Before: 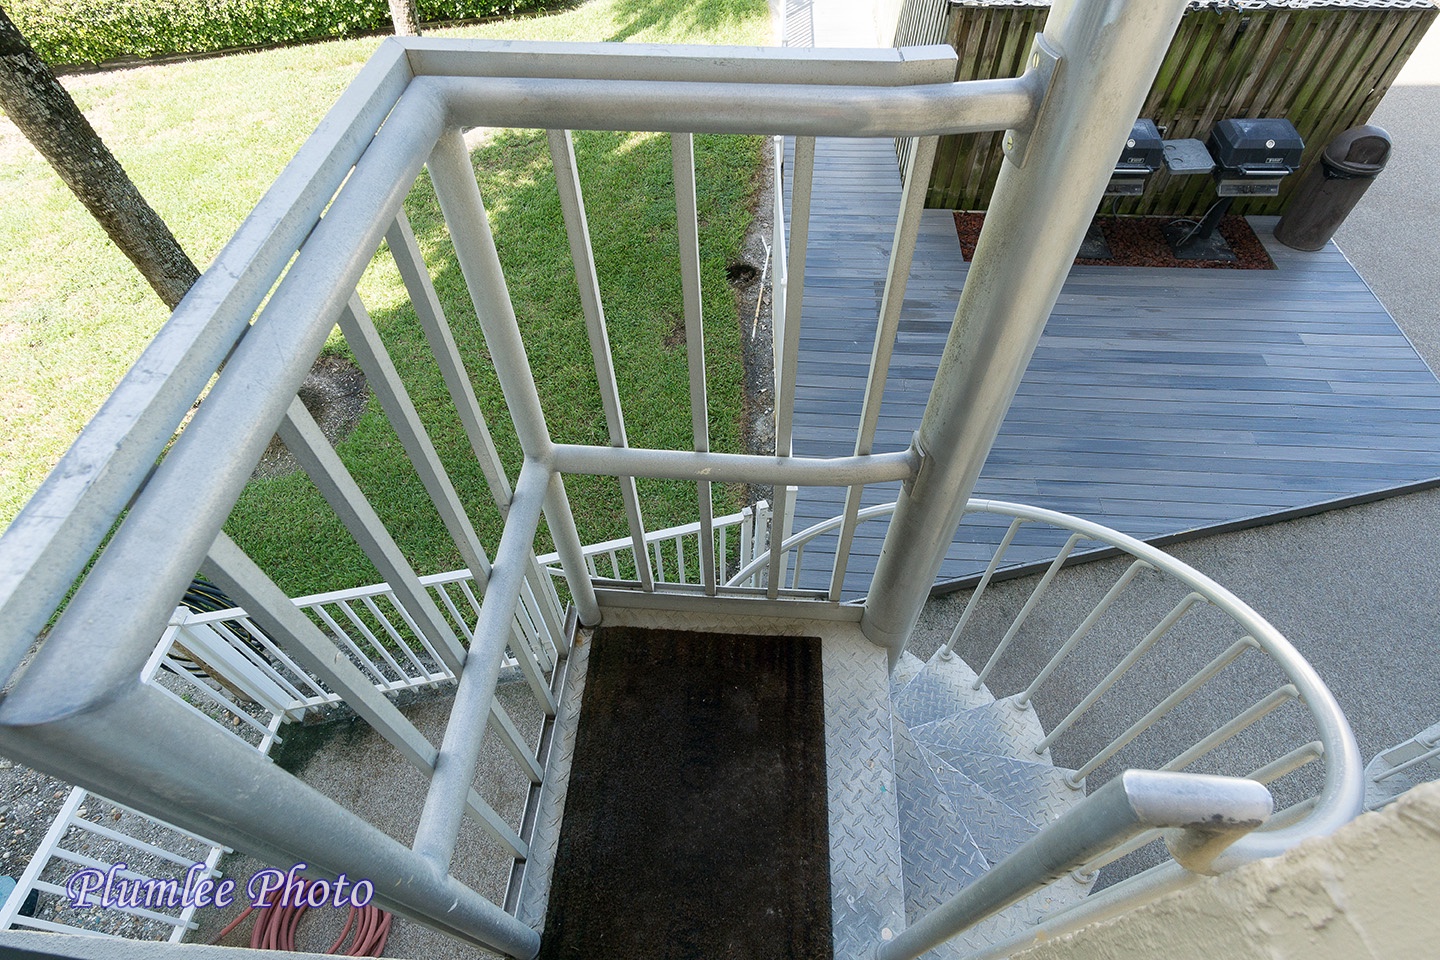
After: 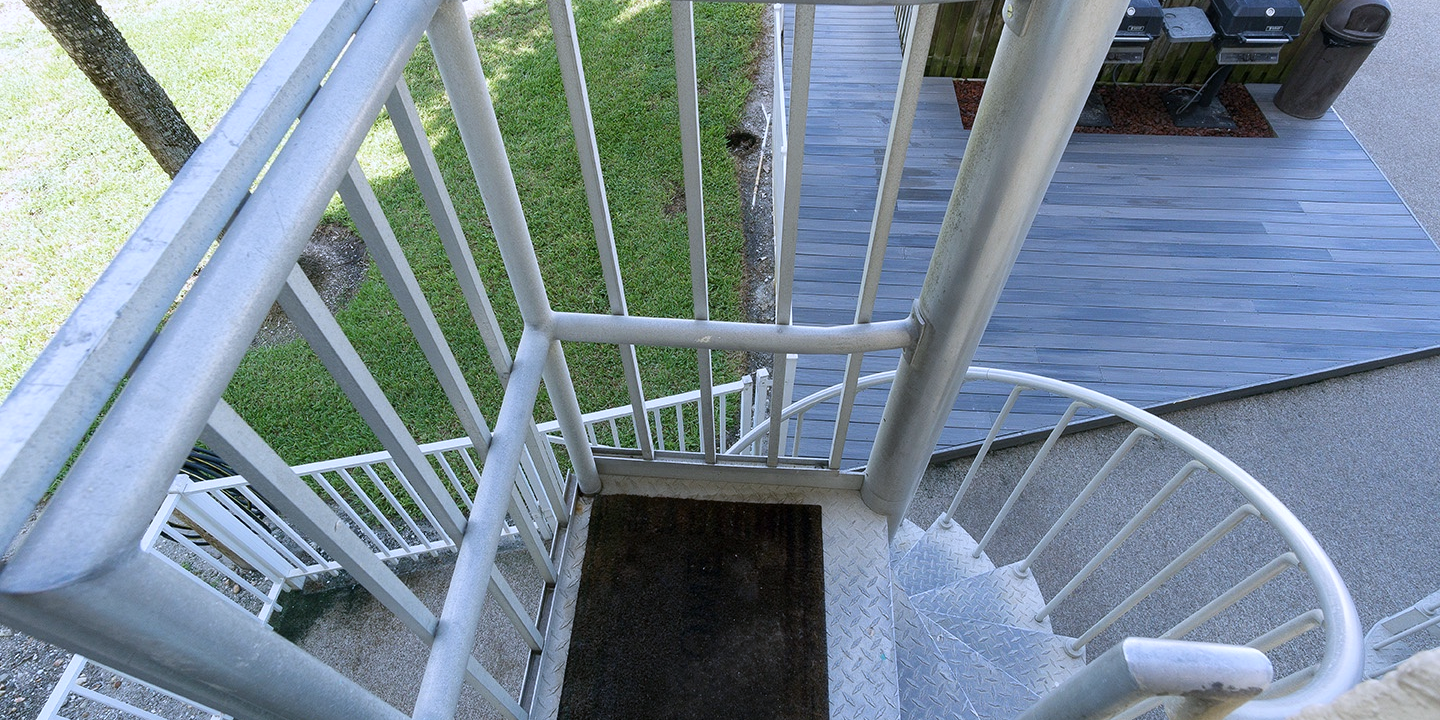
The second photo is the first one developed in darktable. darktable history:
white balance: red 0.967, blue 1.119, emerald 0.756
crop: top 13.819%, bottom 11.169%
